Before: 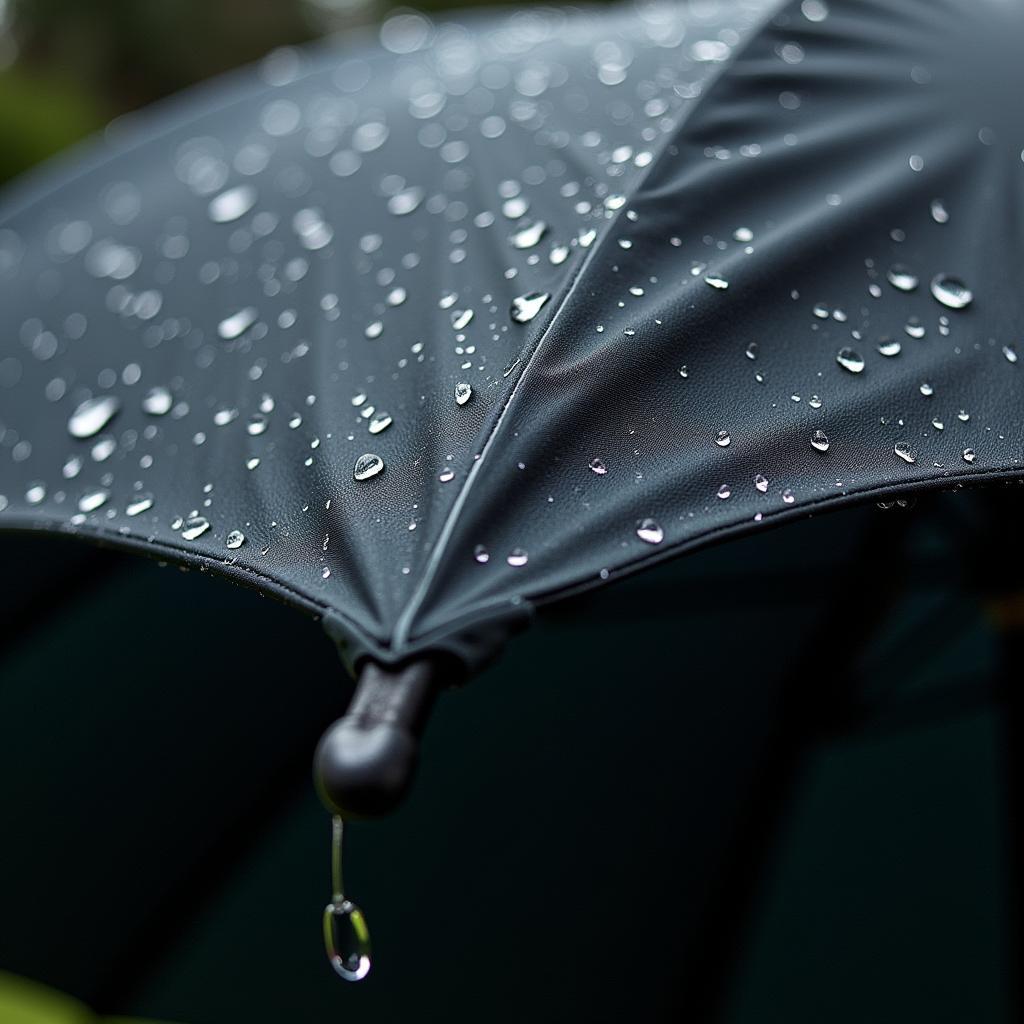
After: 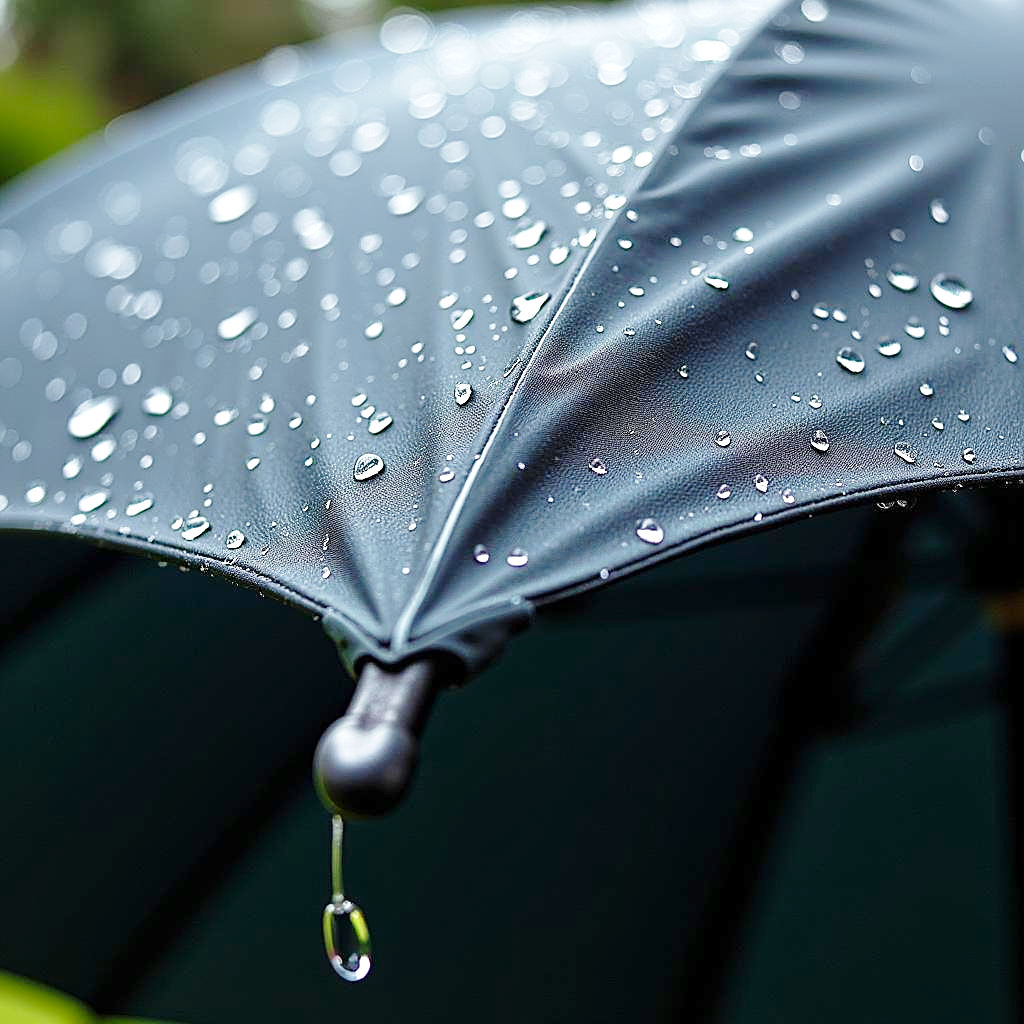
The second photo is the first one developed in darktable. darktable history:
sharpen: amount 0.498
tone equalizer: -8 EV 0.285 EV, -7 EV 0.383 EV, -6 EV 0.413 EV, -5 EV 0.239 EV, -3 EV -0.264 EV, -2 EV -0.406 EV, -1 EV -0.408 EV, +0 EV -0.232 EV, edges refinement/feathering 500, mask exposure compensation -1.57 EV, preserve details no
base curve: curves: ch0 [(0, 0) (0.028, 0.03) (0.121, 0.232) (0.46, 0.748) (0.859, 0.968) (1, 1)], preserve colors none
exposure: exposure 1.001 EV, compensate highlight preservation false
